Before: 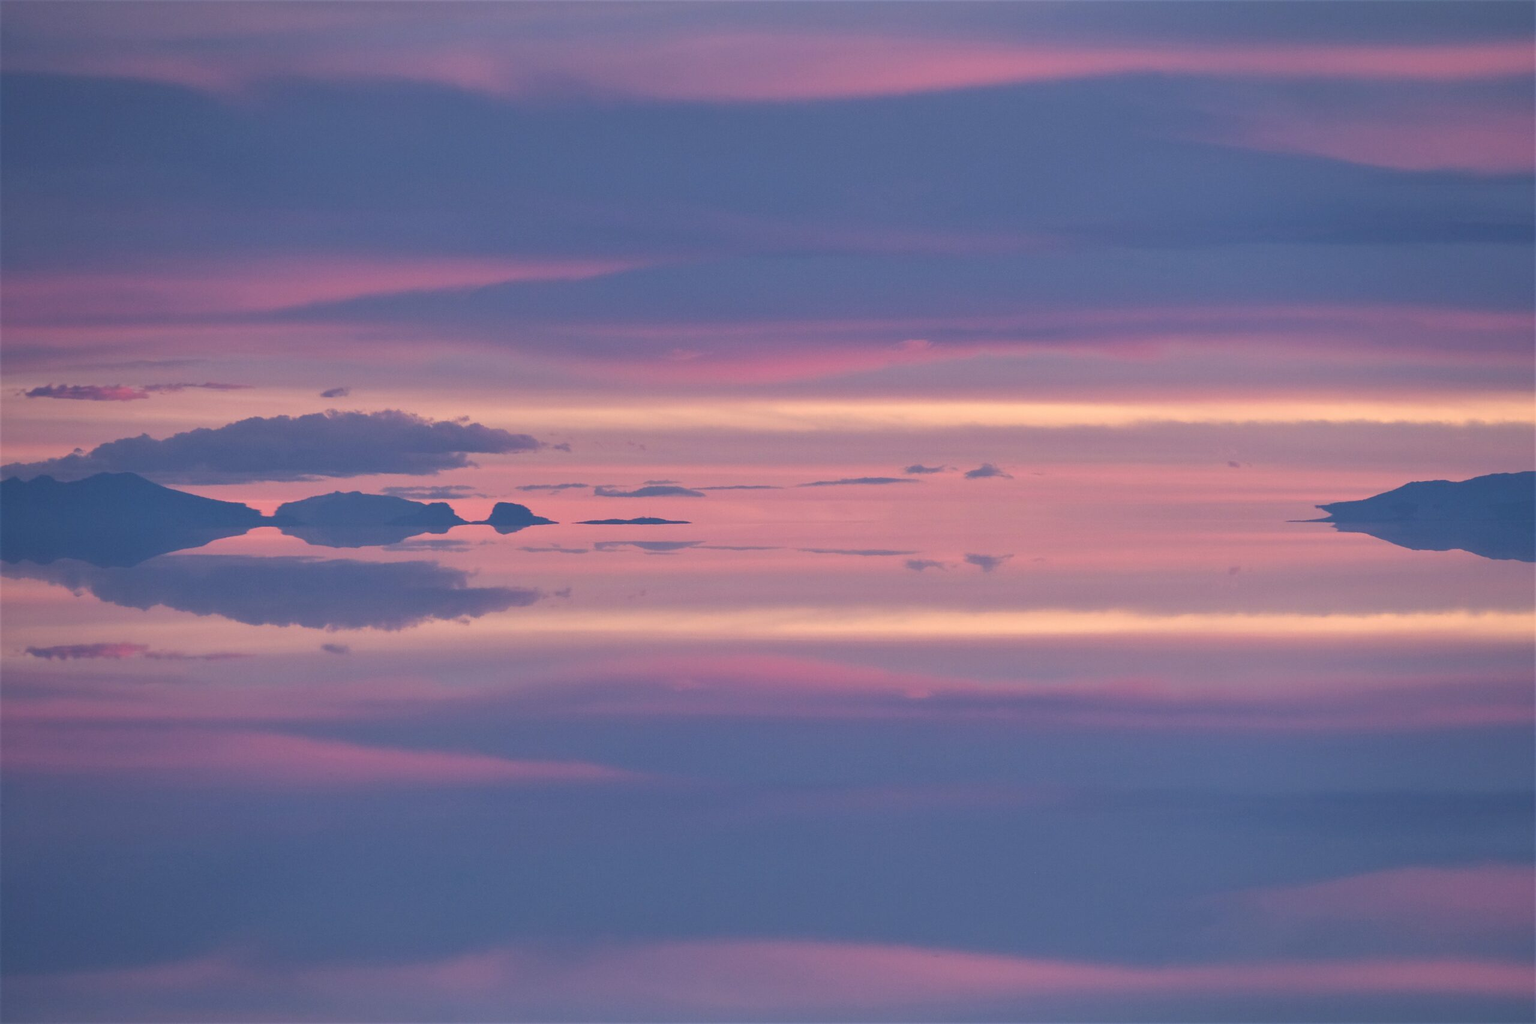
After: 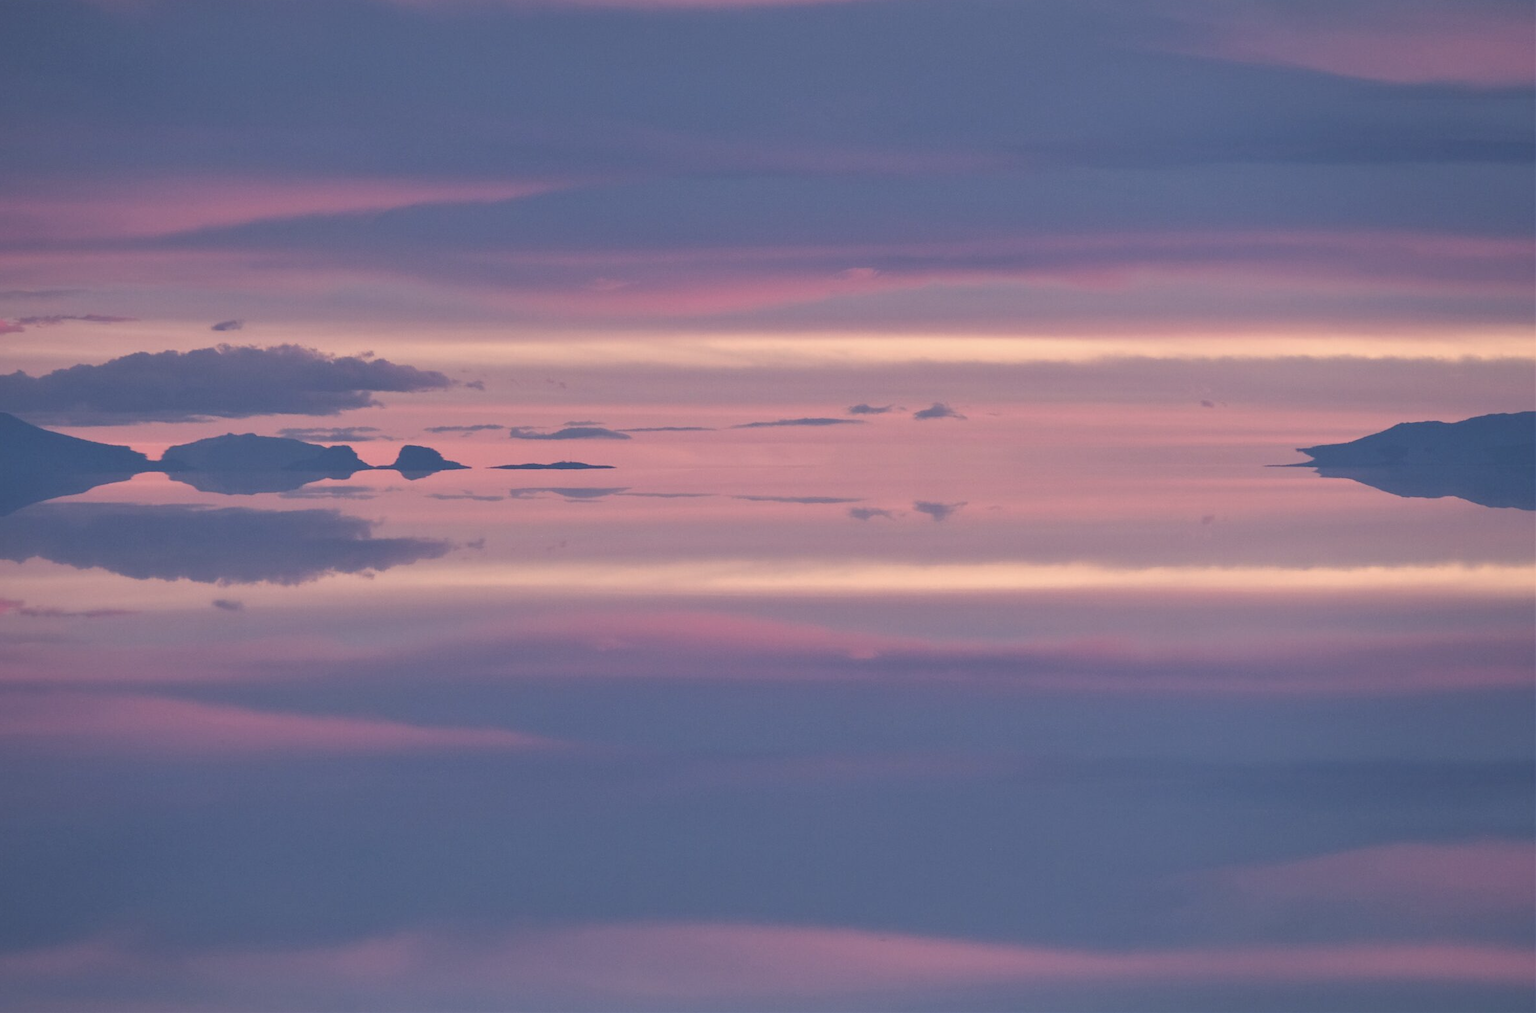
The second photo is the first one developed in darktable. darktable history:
exposure: compensate highlight preservation false
color balance: input saturation 80.07%
crop and rotate: left 8.262%, top 9.226%
